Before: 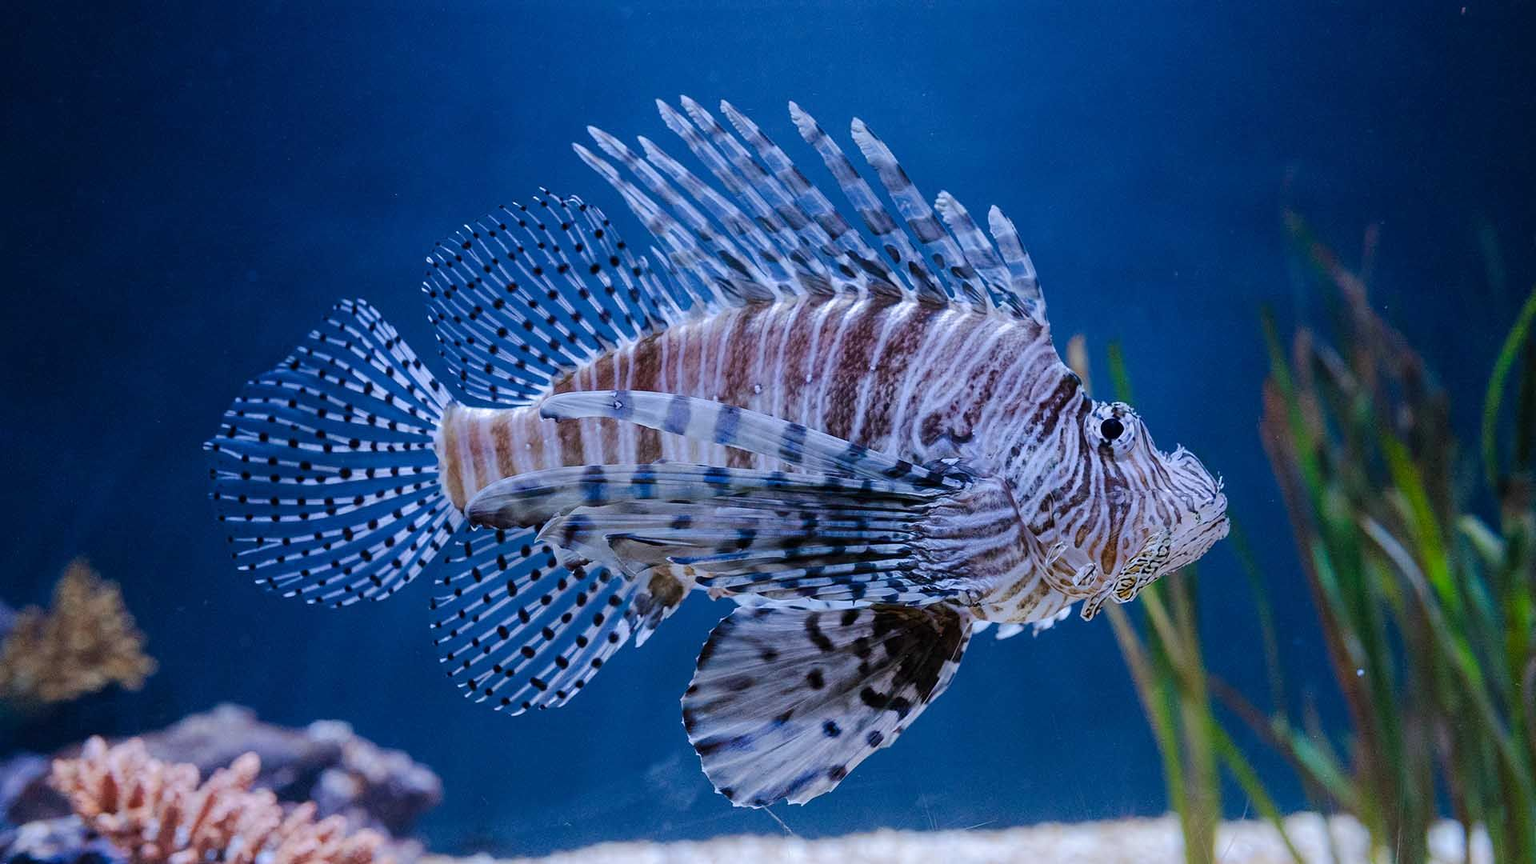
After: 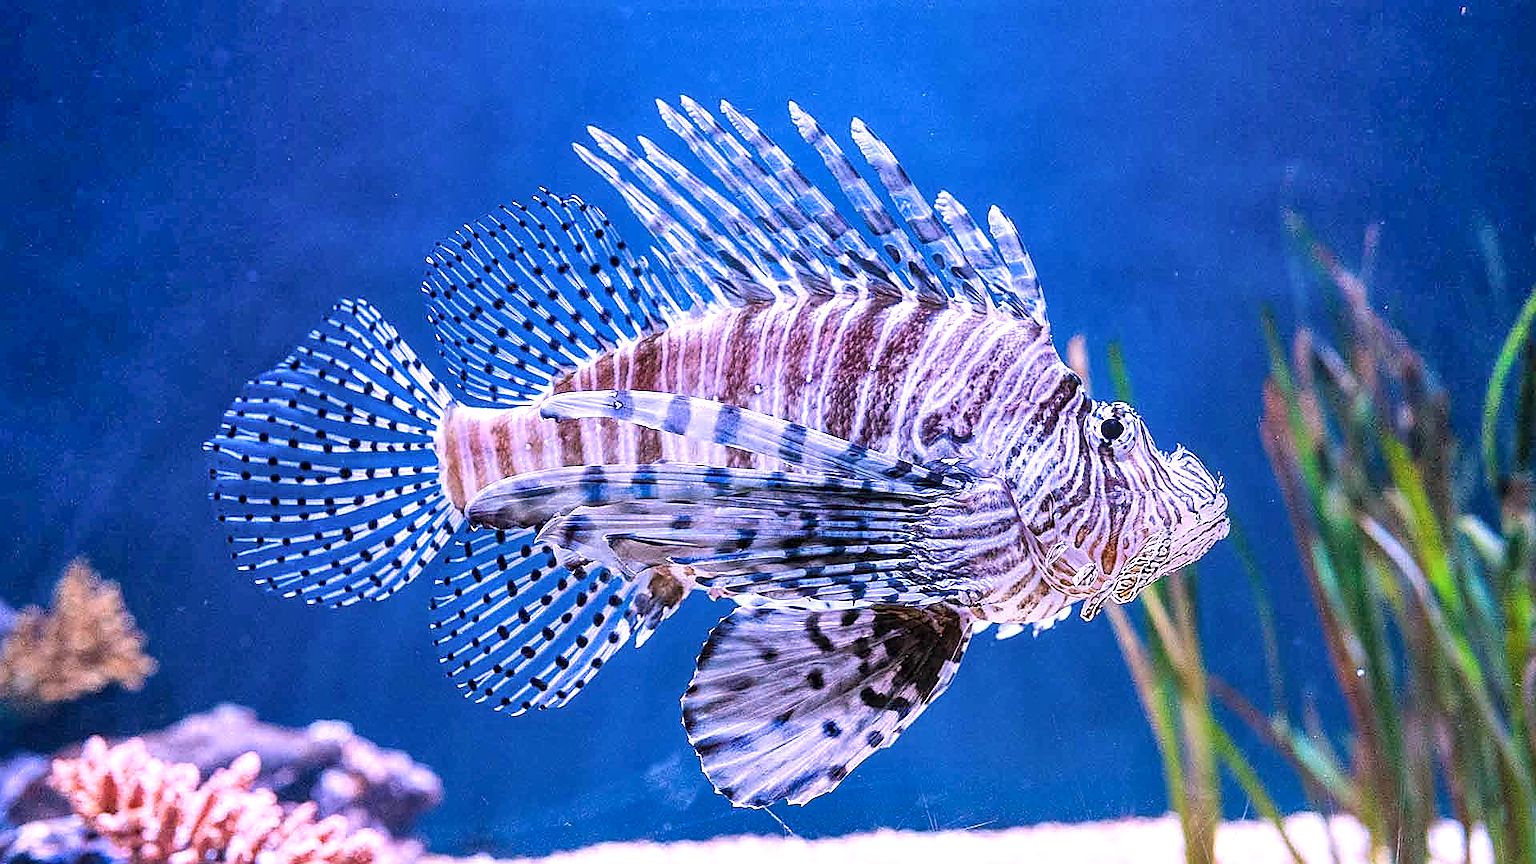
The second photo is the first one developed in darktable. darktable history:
sharpen: radius 1.4, amount 1.25, threshold 0.7
shadows and highlights: shadows 60, soften with gaussian
exposure: black level correction 0.001, exposure 0.955 EV, compensate exposure bias true, compensate highlight preservation false
local contrast: on, module defaults
white balance: red 1.188, blue 1.11
